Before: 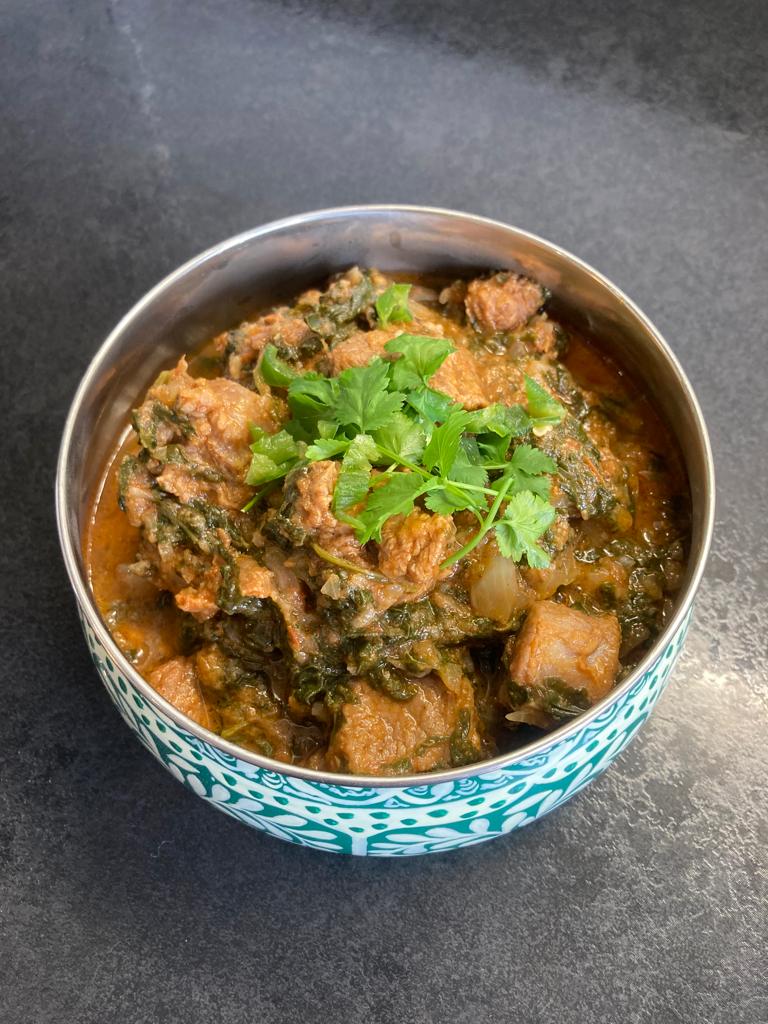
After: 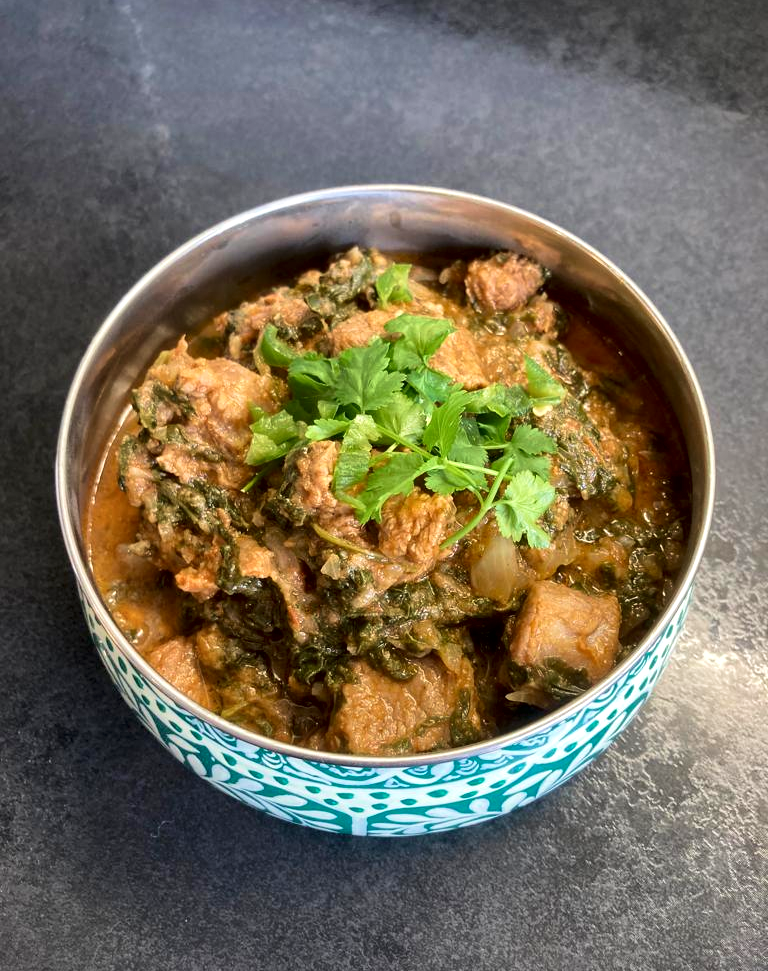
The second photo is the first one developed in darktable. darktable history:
velvia: on, module defaults
crop and rotate: top 2.003%, bottom 3.106%
local contrast: mode bilateral grid, contrast 25, coarseness 60, detail 151%, midtone range 0.2
